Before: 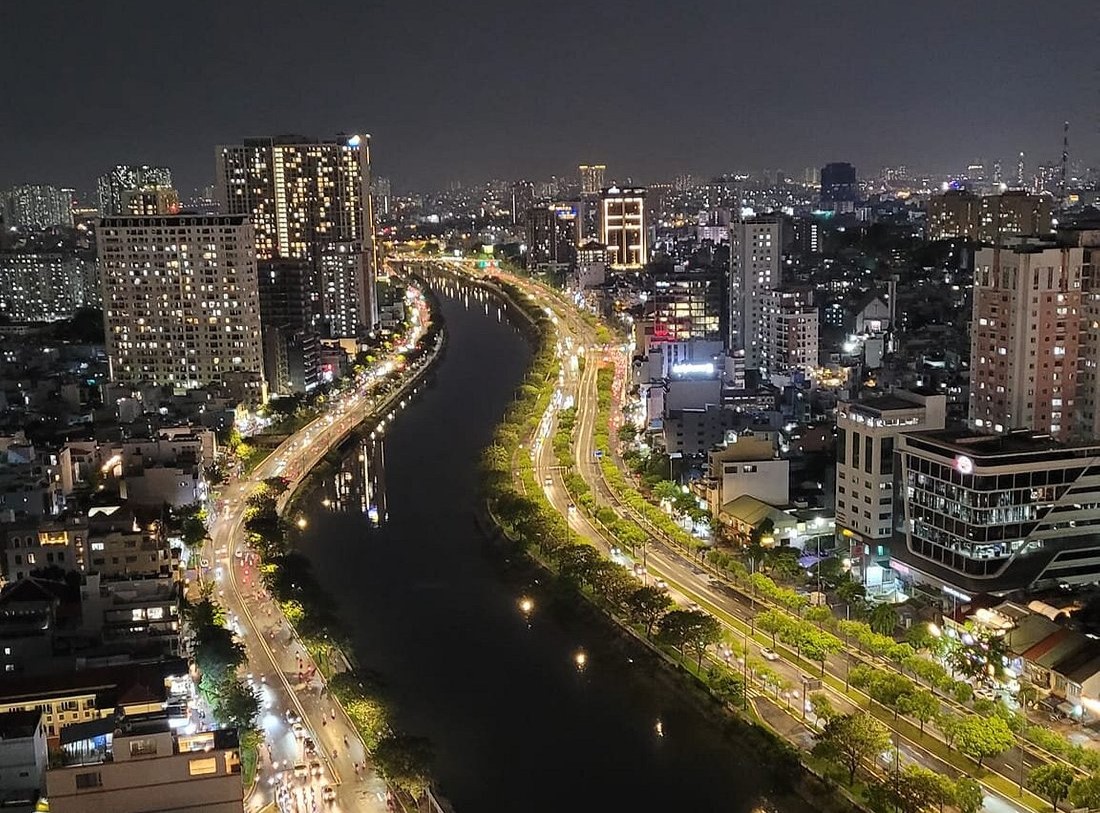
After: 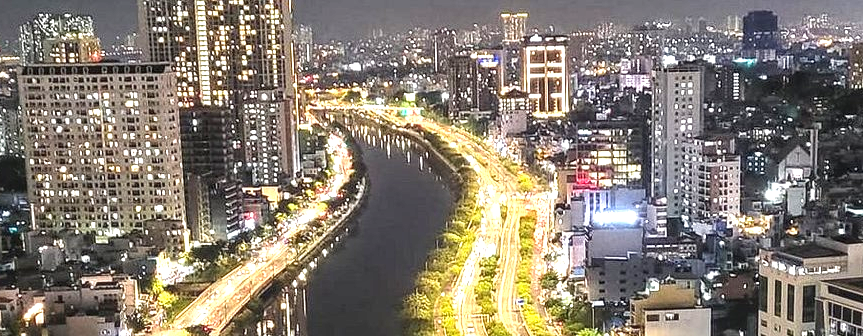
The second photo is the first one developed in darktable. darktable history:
crop: left 7.166%, top 18.698%, right 14.298%, bottom 39.881%
exposure: black level correction 0, exposure 1.375 EV, compensate highlight preservation false
local contrast: on, module defaults
shadows and highlights: shadows 62.19, white point adjustment 0.558, highlights -34.29, compress 84.13%
